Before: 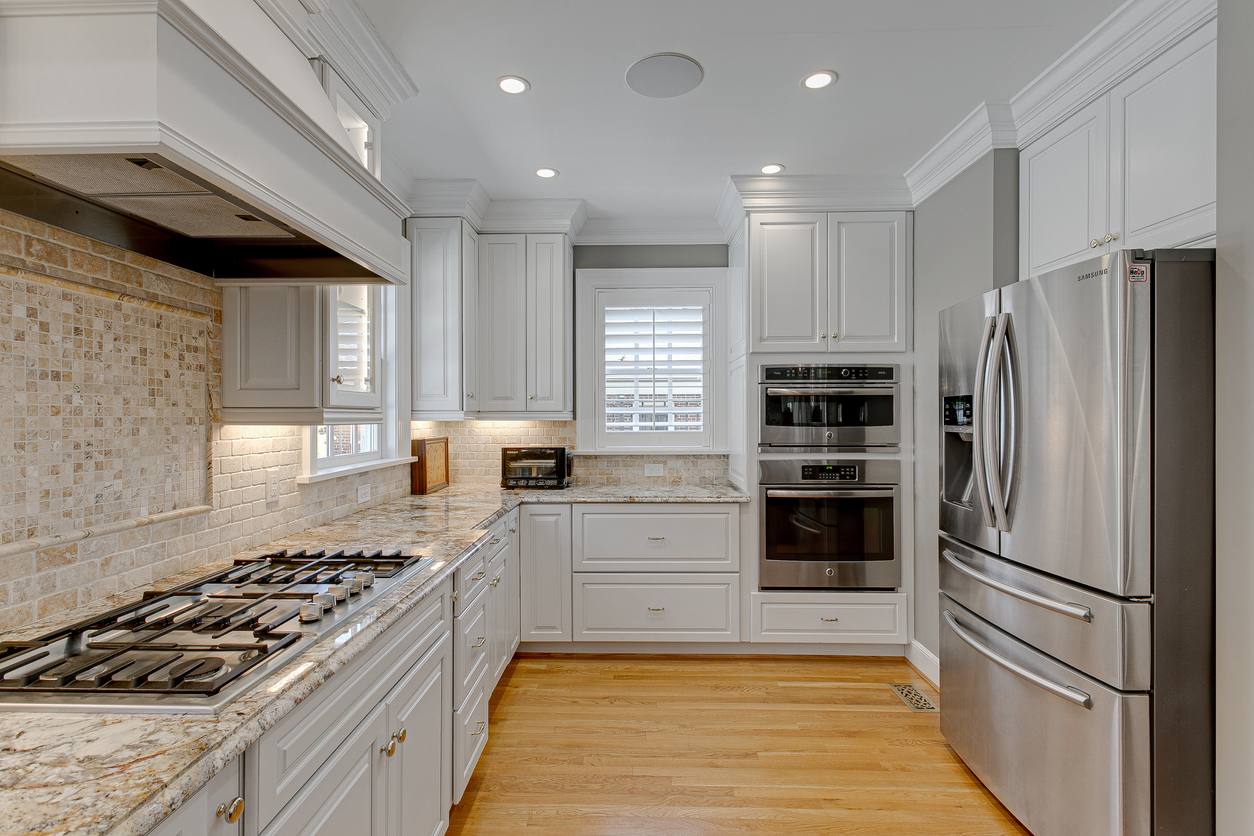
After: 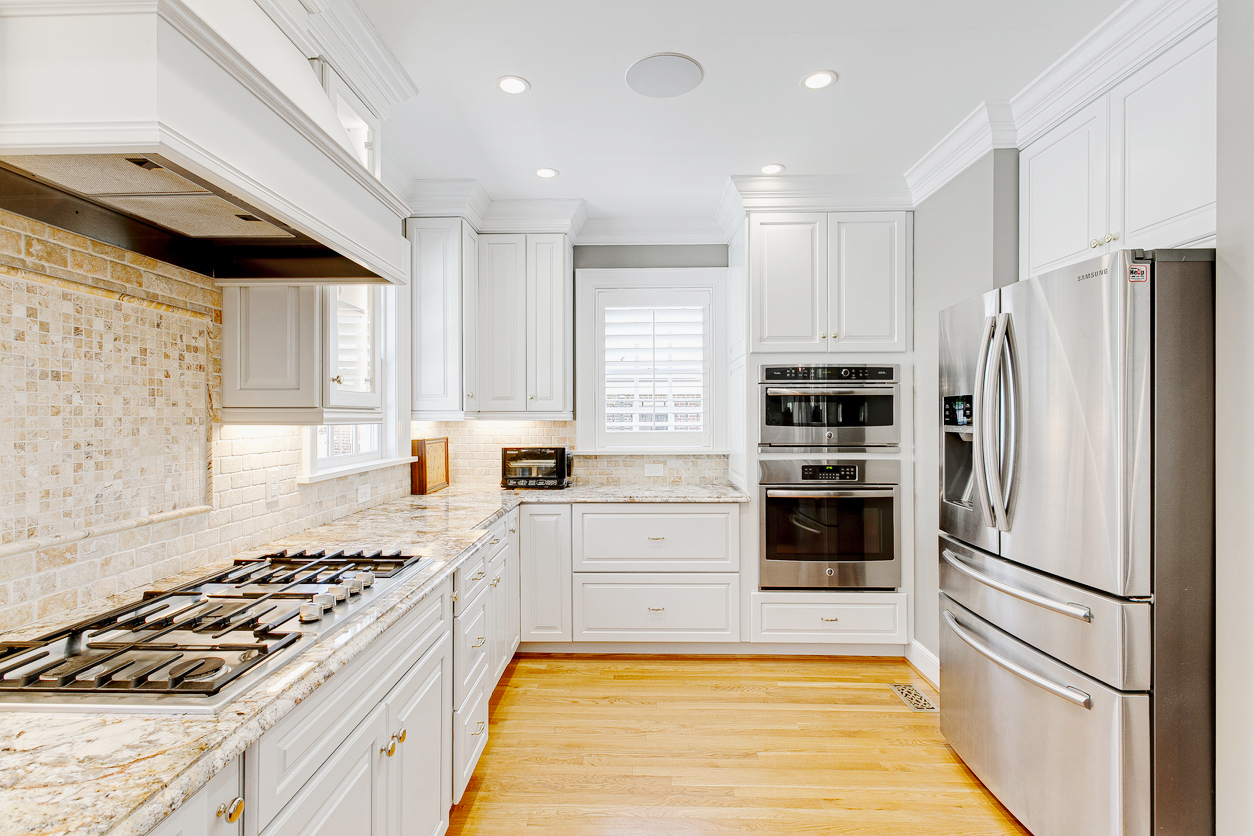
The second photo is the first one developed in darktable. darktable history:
base curve: curves: ch0 [(0, 0) (0.025, 0.046) (0.112, 0.277) (0.467, 0.74) (0.814, 0.929) (1, 0.942)], preserve colors none
